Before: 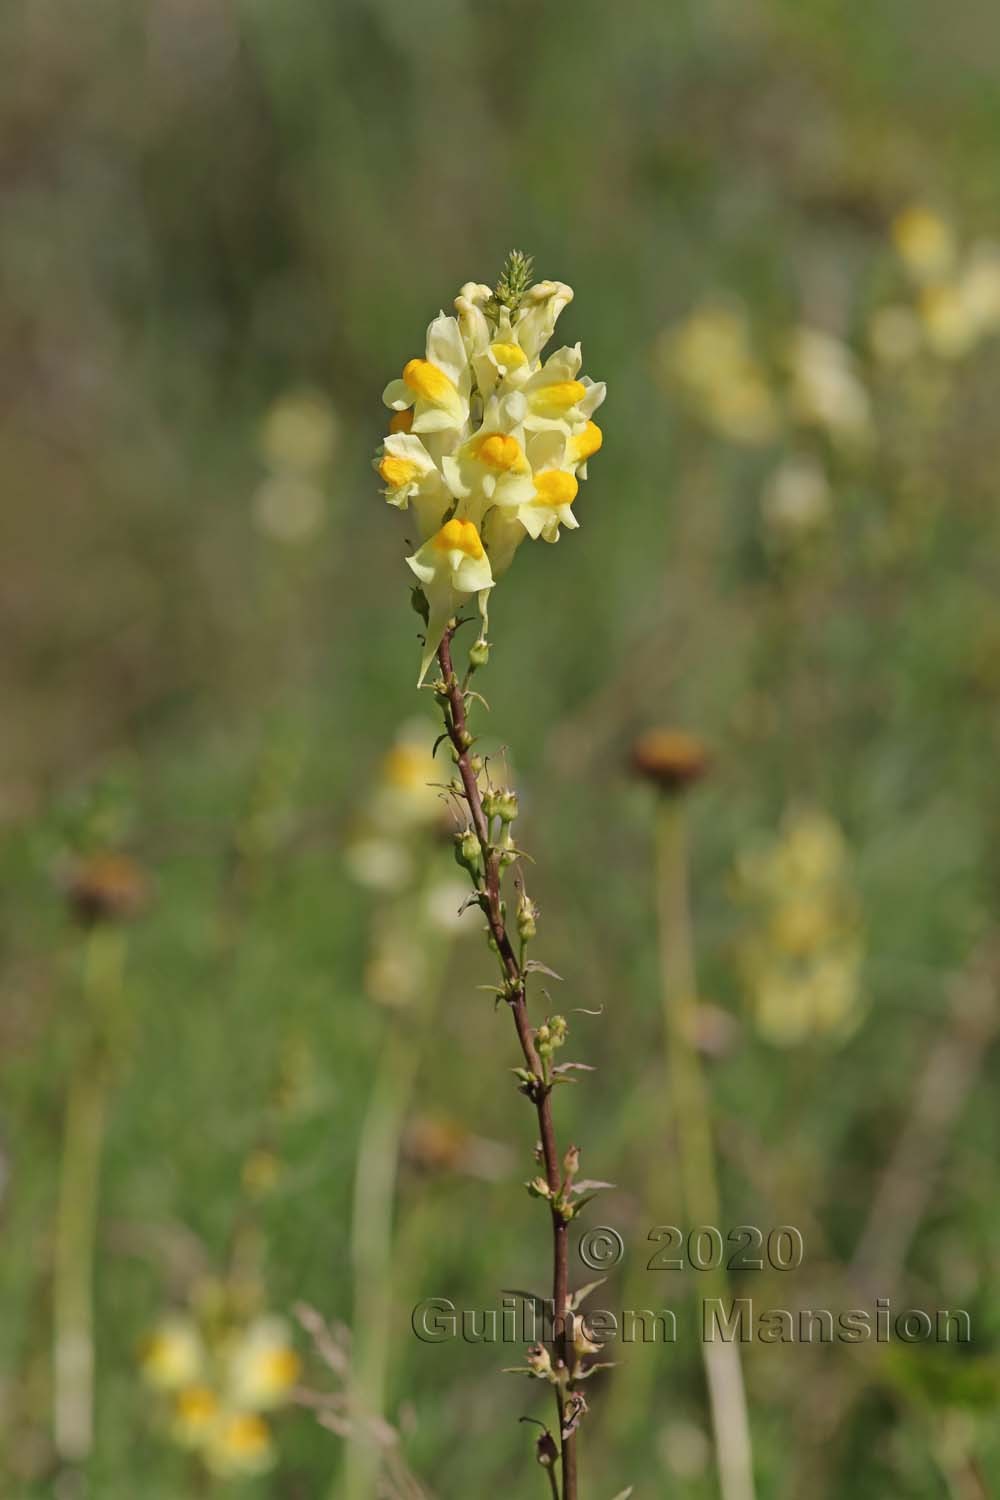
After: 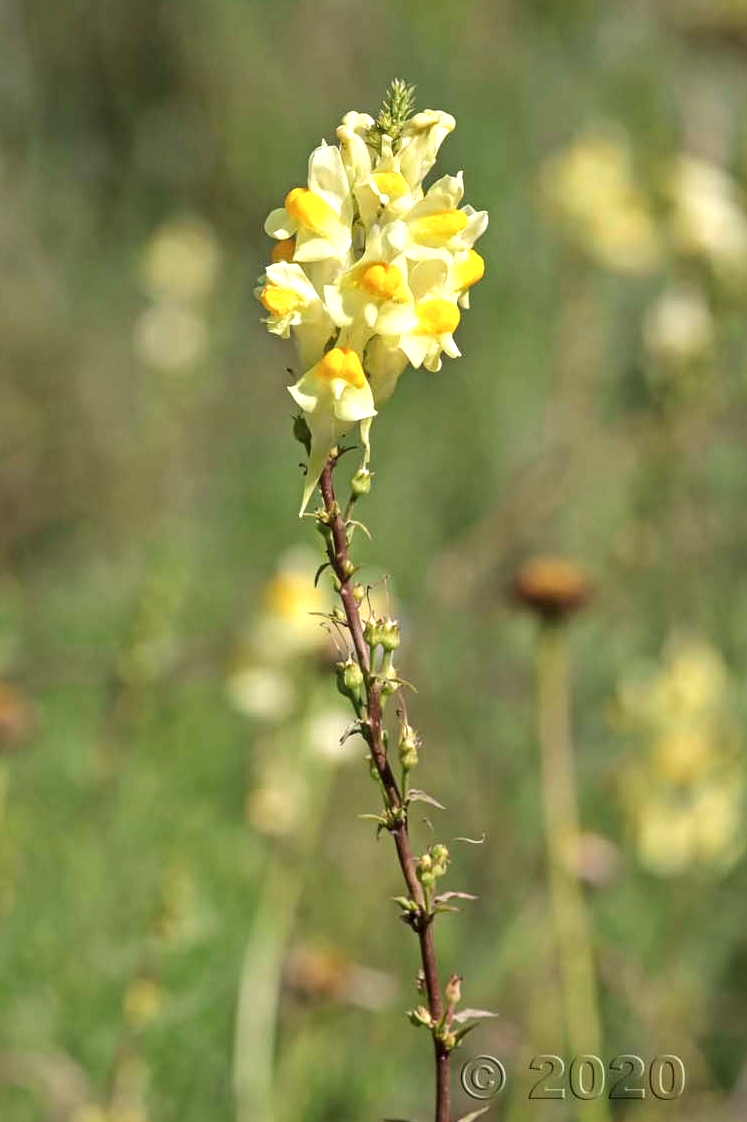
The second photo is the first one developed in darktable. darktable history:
crop and rotate: left 11.878%, top 11.415%, right 13.339%, bottom 13.741%
exposure: black level correction 0, exposure 0.701 EV, compensate exposure bias true, compensate highlight preservation false
local contrast: detail 130%
